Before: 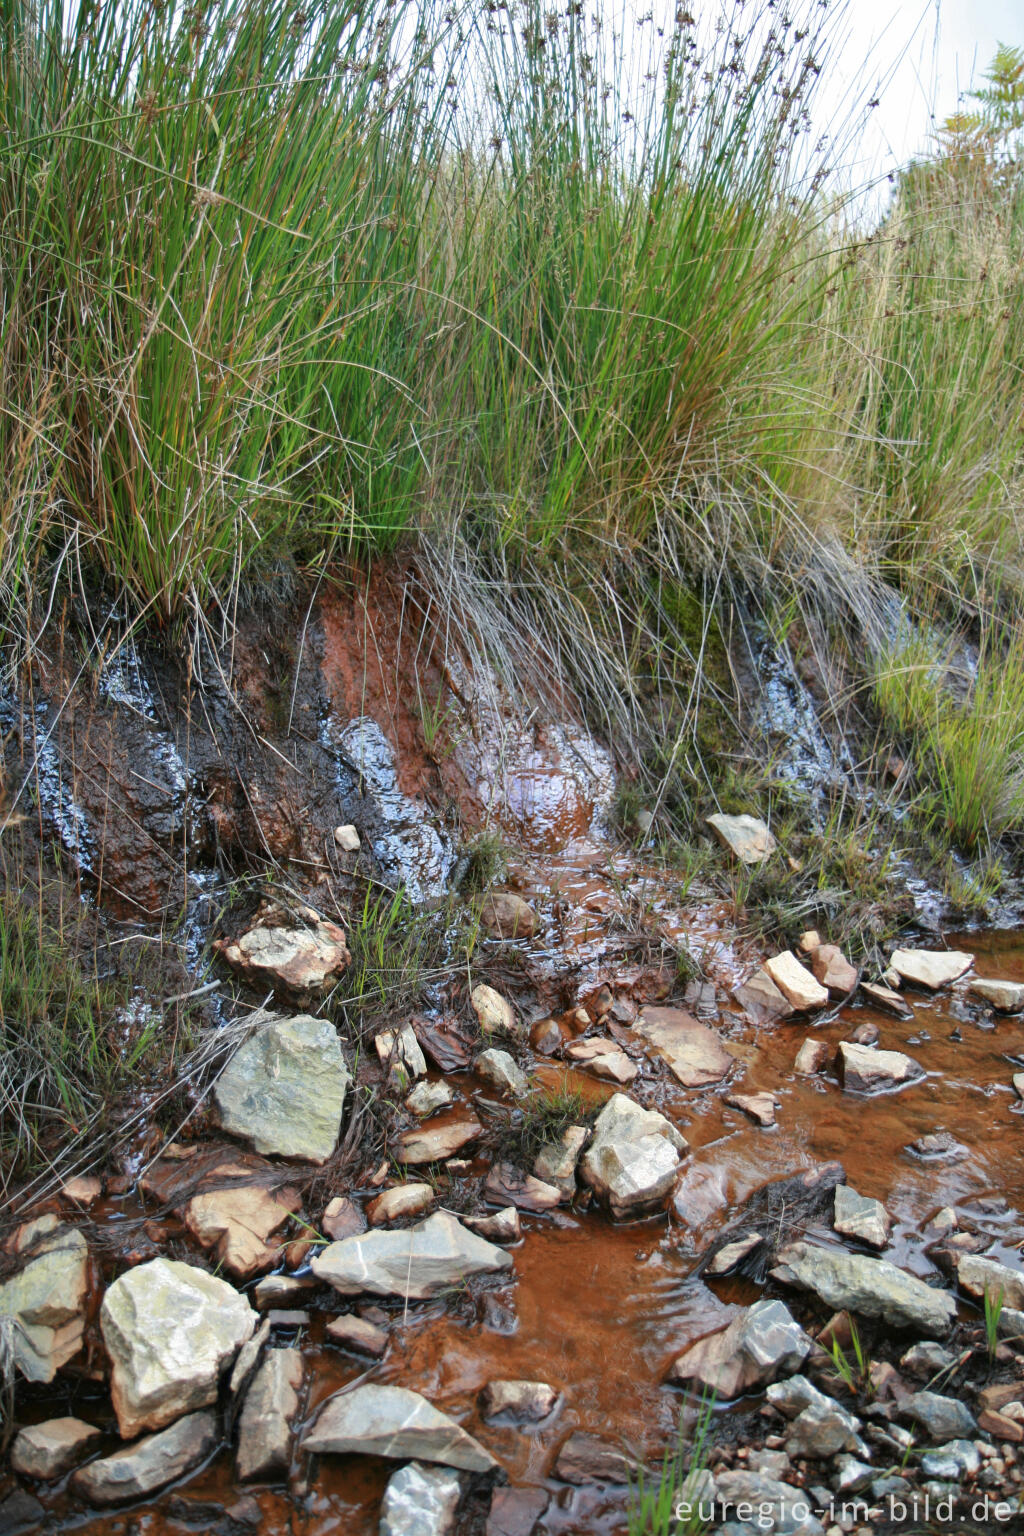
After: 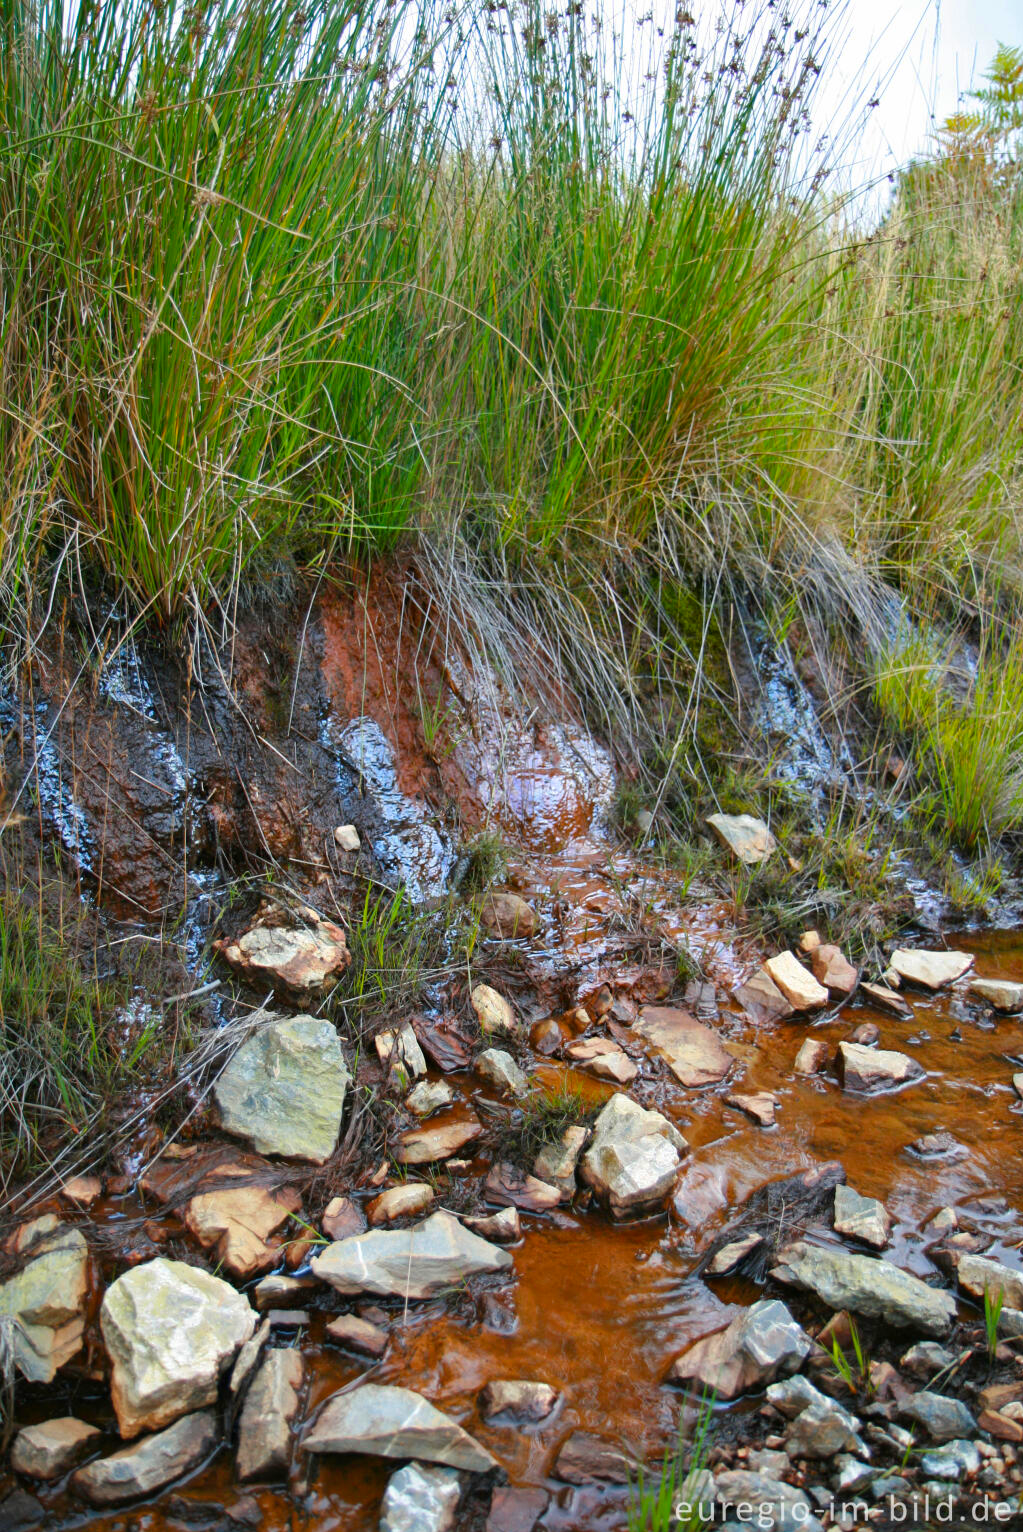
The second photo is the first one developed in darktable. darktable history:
color balance rgb: global offset › hue 170.73°, linear chroma grading › global chroma 14.647%, perceptual saturation grading › global saturation 13.507%, global vibrance 20%
crop: top 0.044%, bottom 0.158%
